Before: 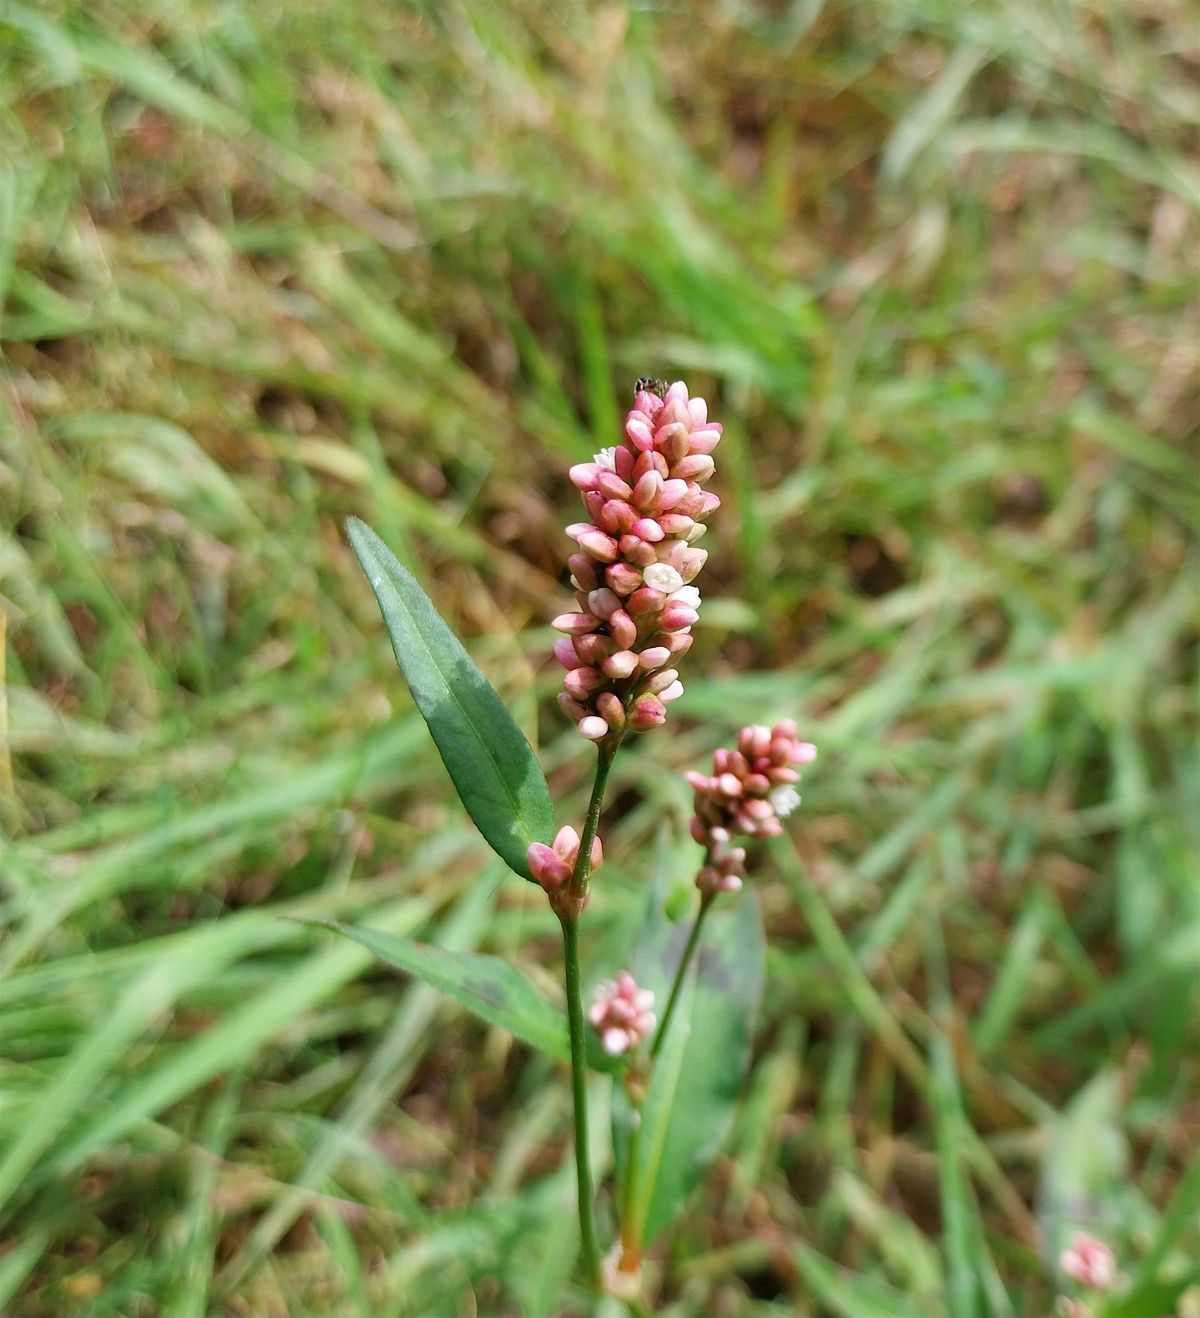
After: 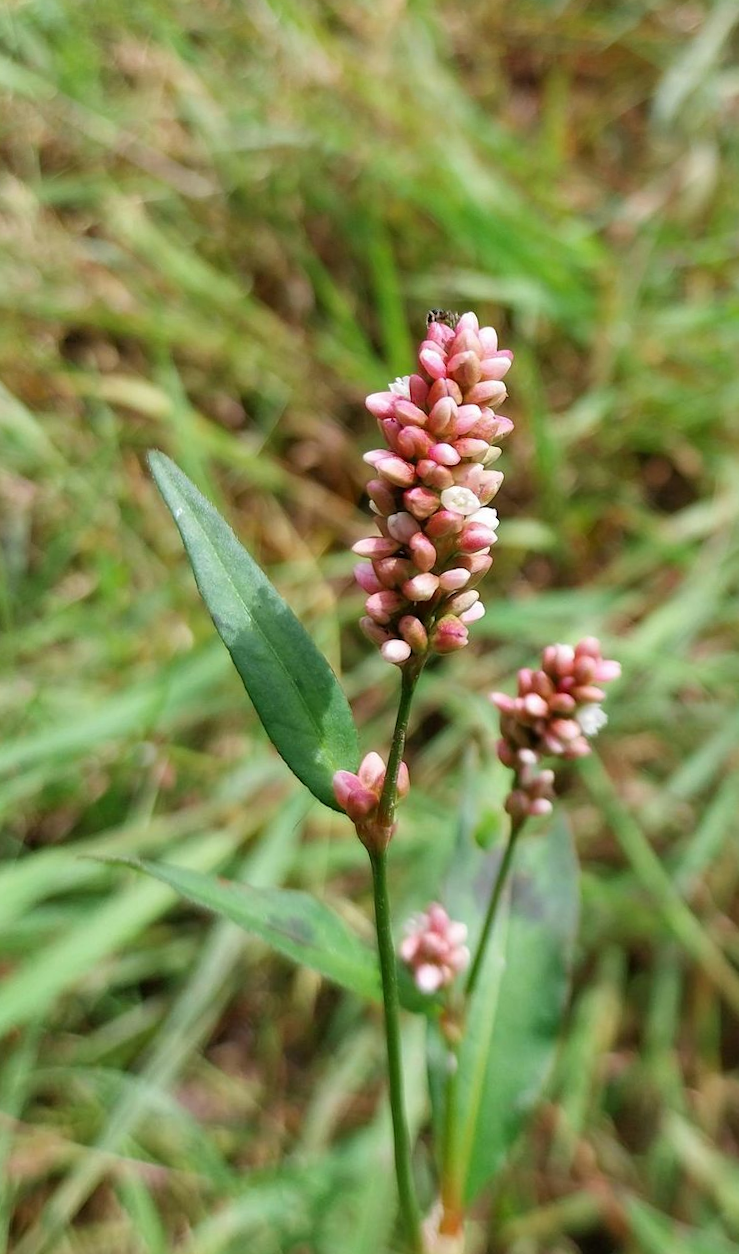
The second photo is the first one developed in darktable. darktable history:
crop and rotate: left 14.436%, right 18.898%
rotate and perspective: rotation -1.68°, lens shift (vertical) -0.146, crop left 0.049, crop right 0.912, crop top 0.032, crop bottom 0.96
